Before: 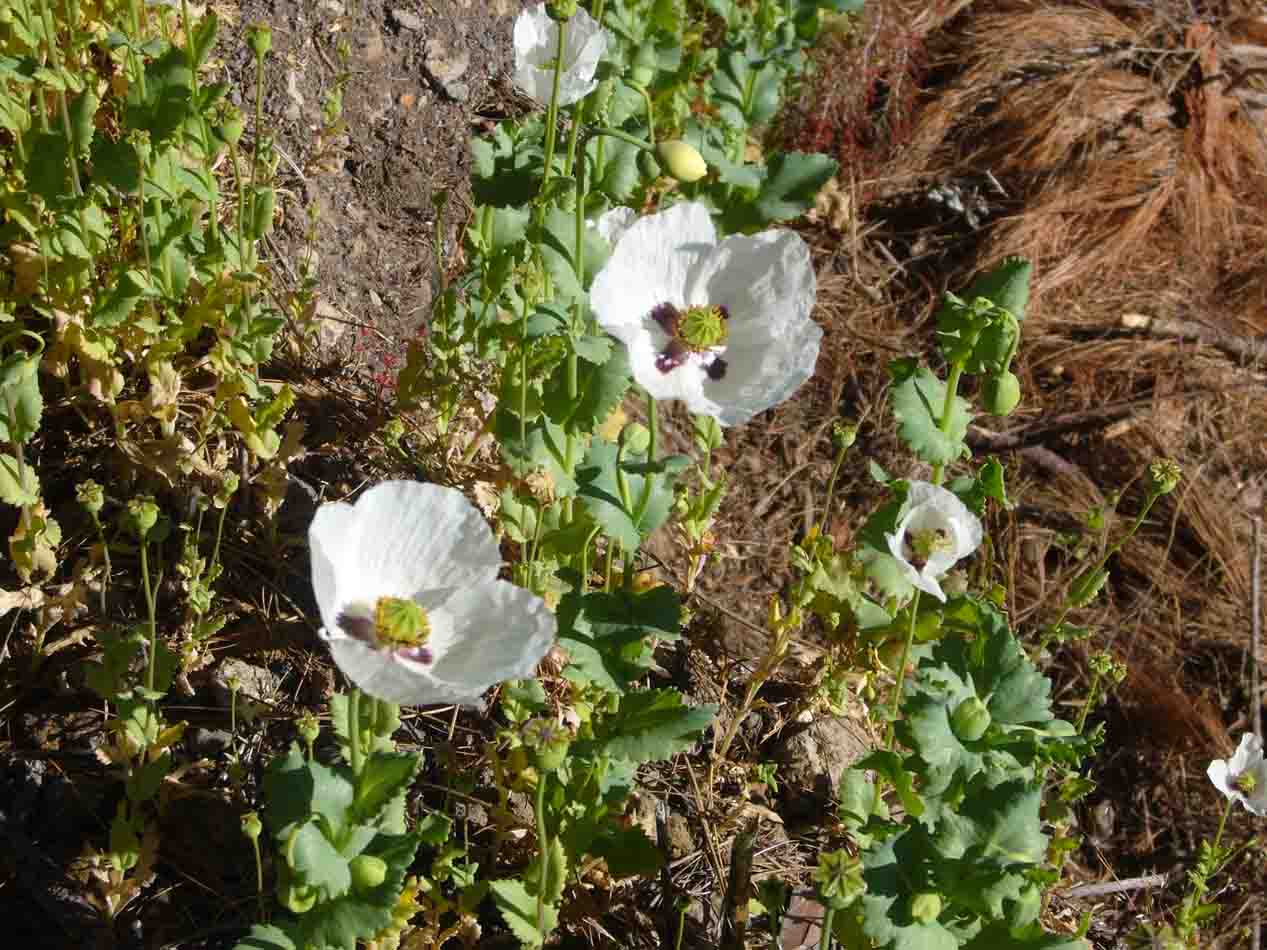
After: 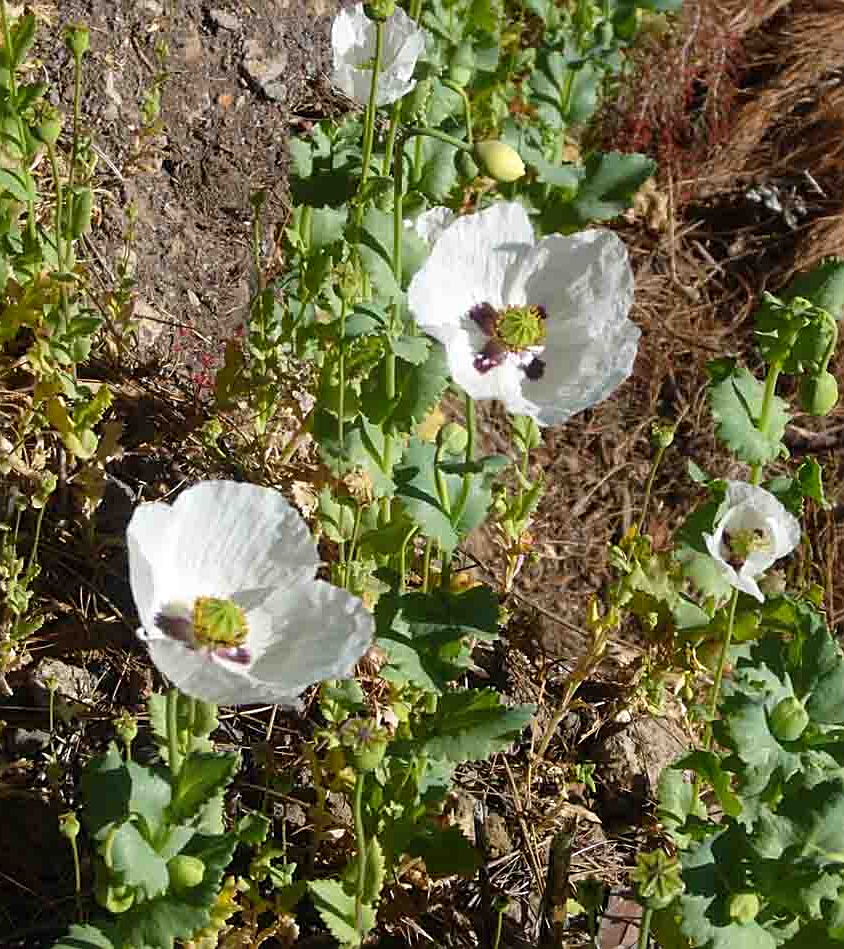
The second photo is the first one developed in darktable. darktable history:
sharpen: on, module defaults
crop and rotate: left 14.385%, right 18.948%
